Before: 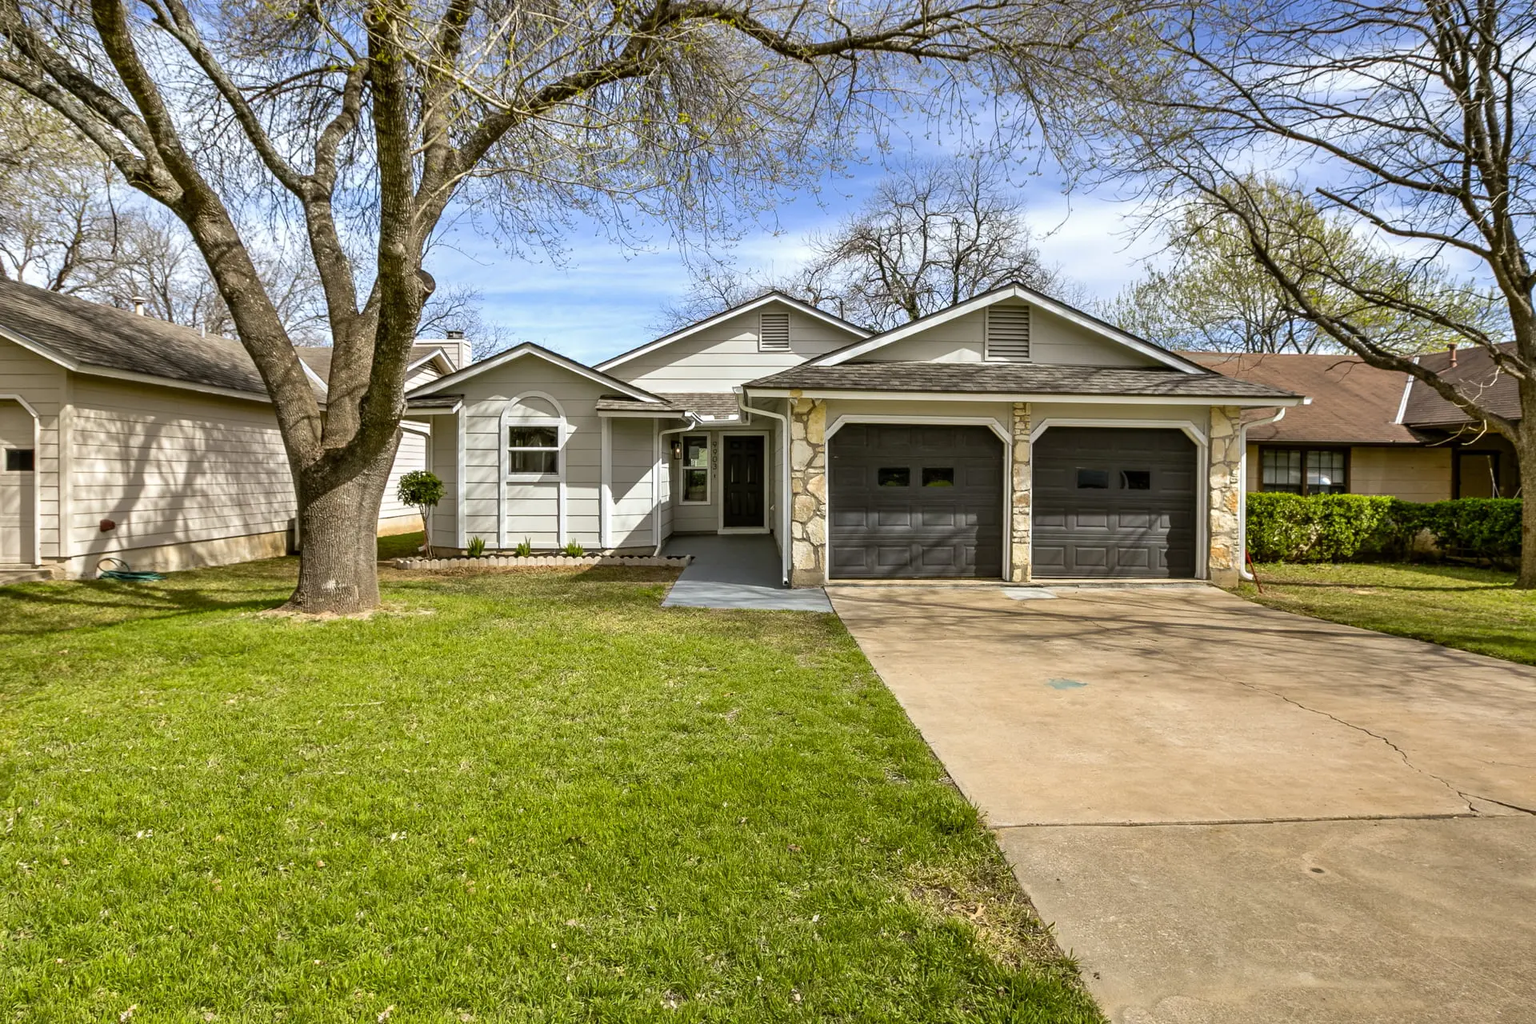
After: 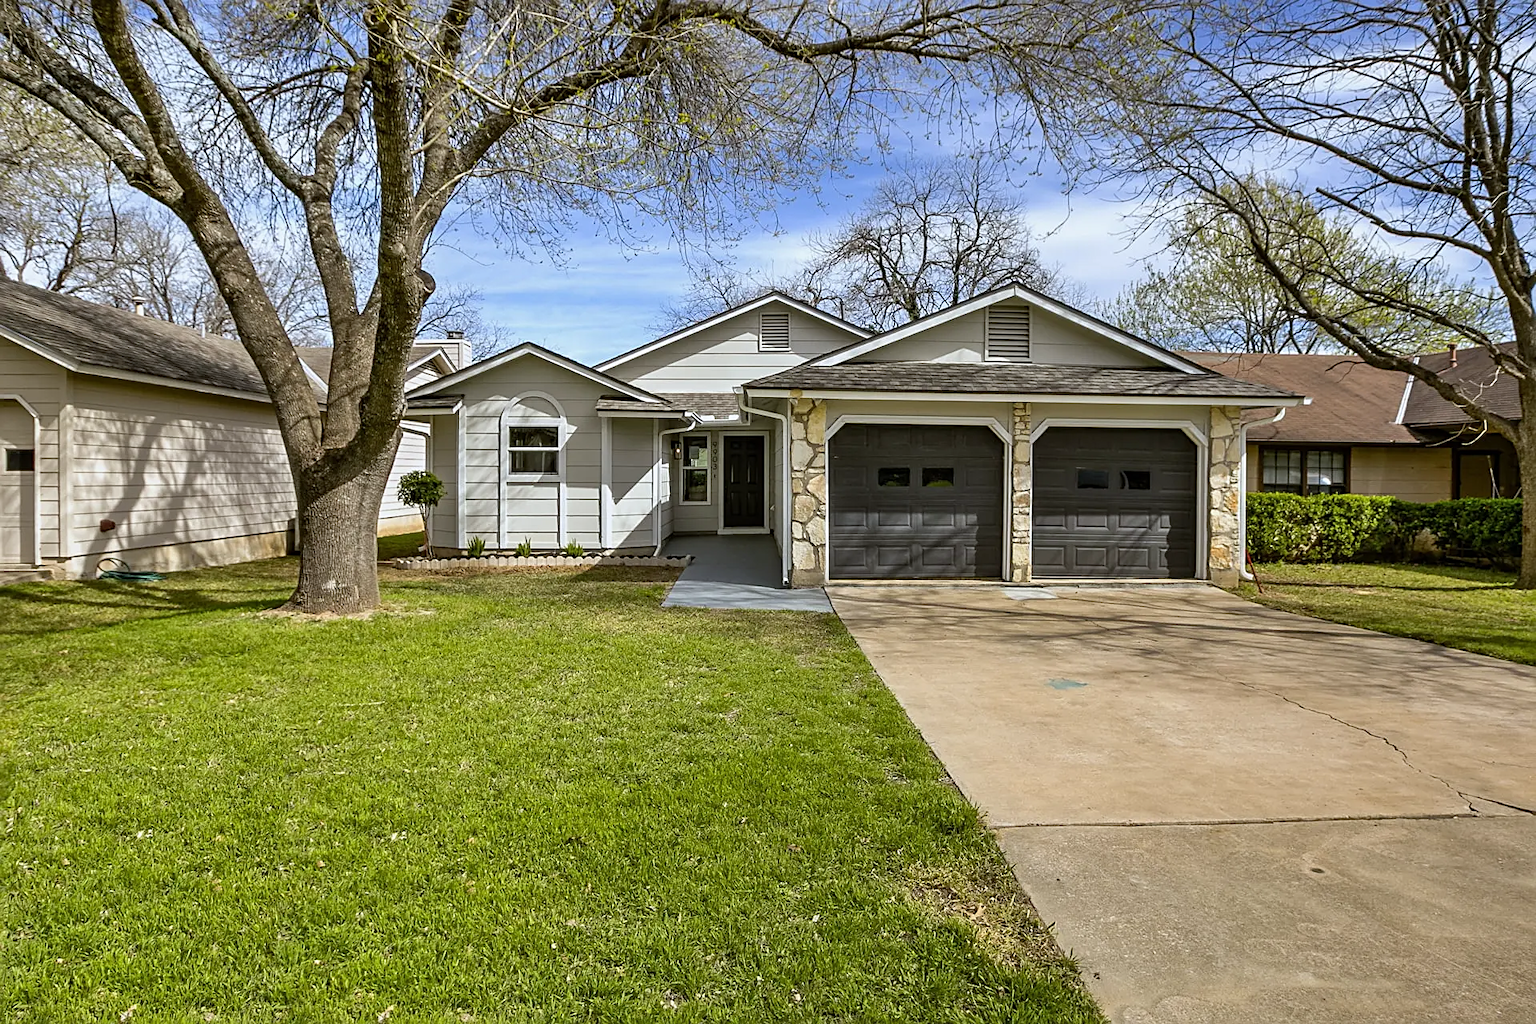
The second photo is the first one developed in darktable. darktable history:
sharpen: on, module defaults
exposure: exposure -0.177 EV, compensate highlight preservation false
white balance: red 0.98, blue 1.034
